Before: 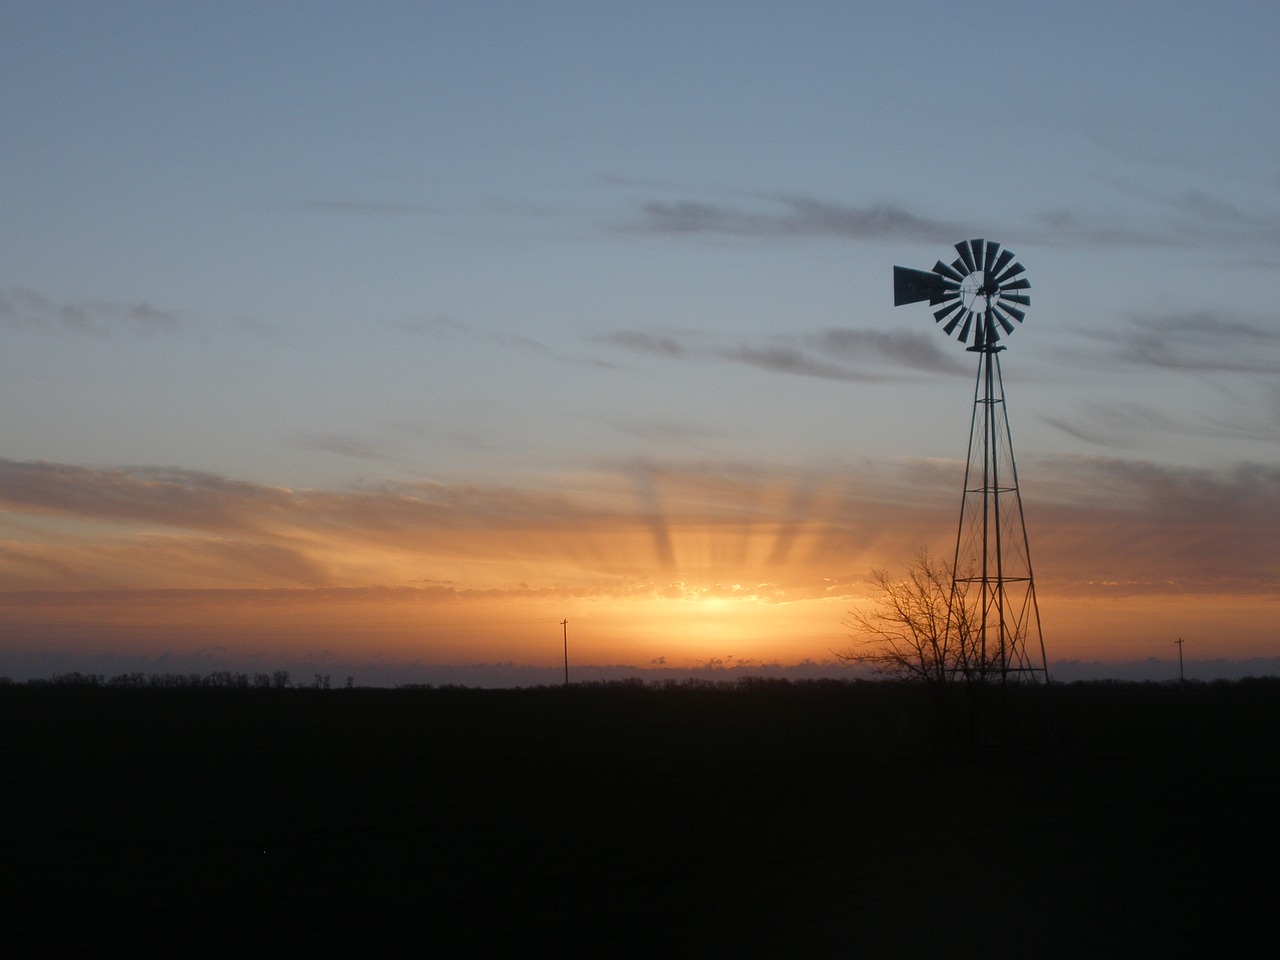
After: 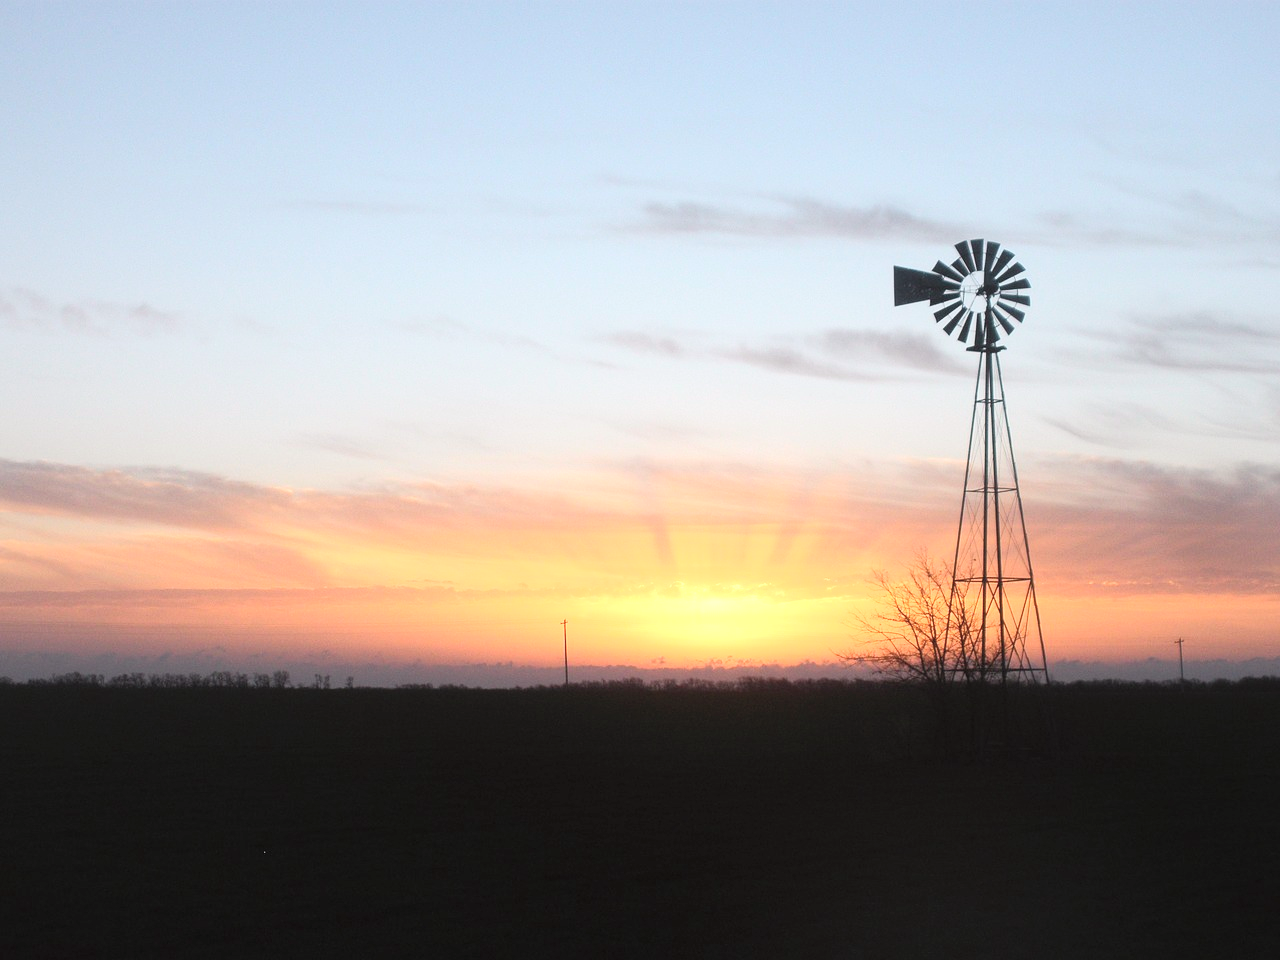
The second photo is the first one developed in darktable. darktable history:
tone curve: curves: ch0 [(0.003, 0.029) (0.188, 0.252) (0.46, 0.56) (0.608, 0.748) (0.871, 0.955) (1, 1)]; ch1 [(0, 0) (0.35, 0.356) (0.45, 0.453) (0.508, 0.515) (0.618, 0.634) (1, 1)]; ch2 [(0, 0) (0.456, 0.469) (0.5, 0.5) (0.634, 0.625) (1, 1)], color space Lab, independent channels, preserve colors none
exposure: black level correction 0, exposure 1 EV, compensate exposure bias true, compensate highlight preservation false
